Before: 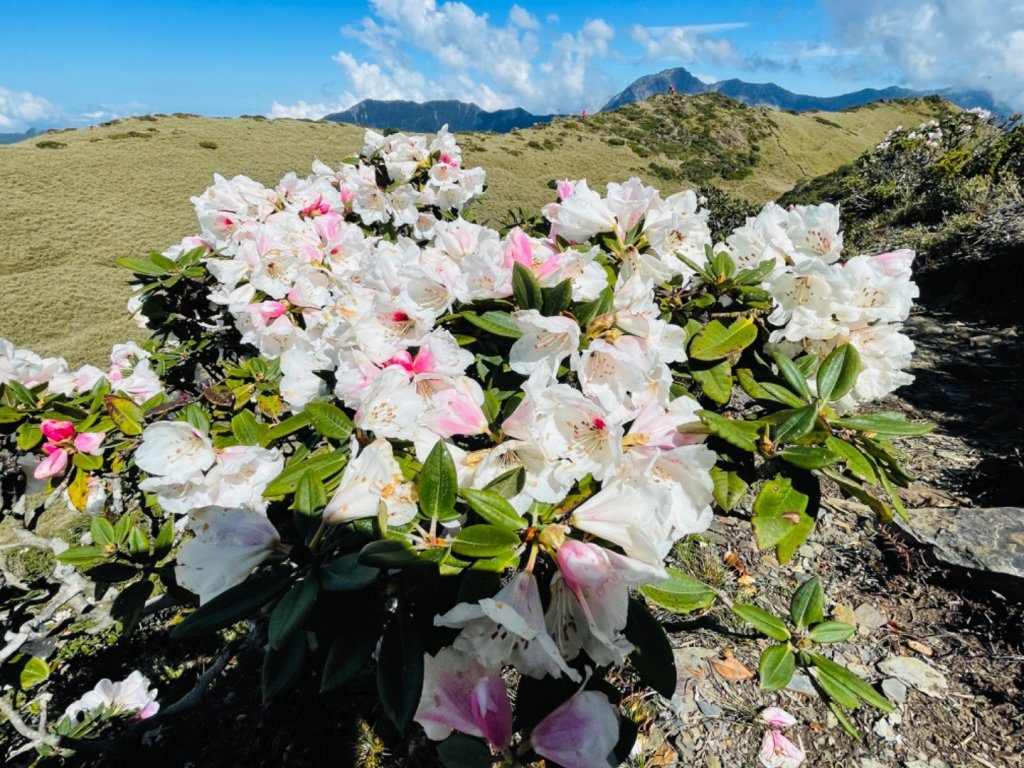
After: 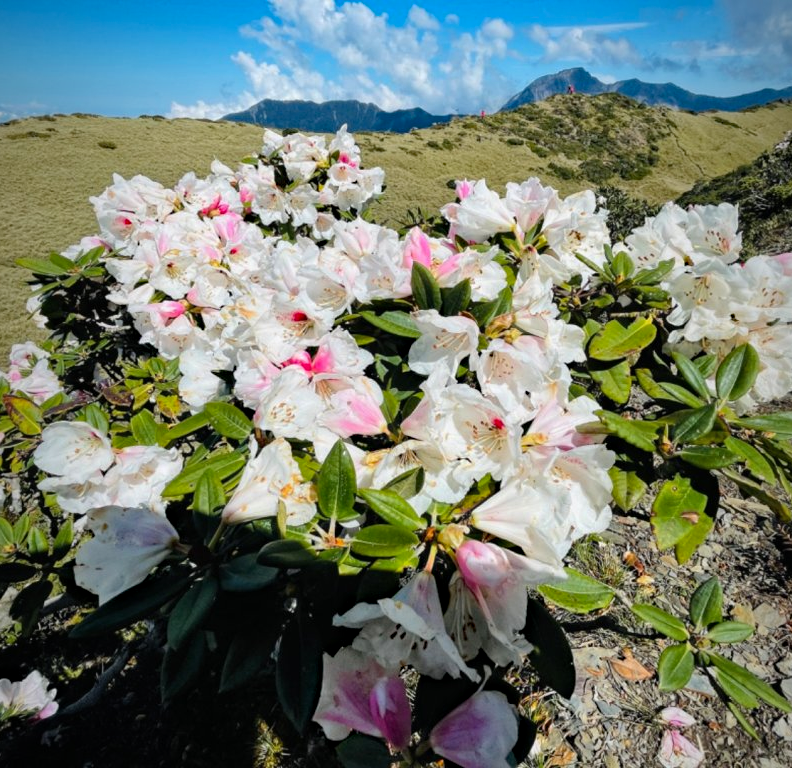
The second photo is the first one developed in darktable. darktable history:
vignetting: fall-off start 96.21%, fall-off radius 100.63%, saturation -0.034, width/height ratio 0.611
crop: left 9.877%, right 12.532%
levels: levels [0, 0.499, 1]
haze removal: compatibility mode true, adaptive false
exposure: compensate highlight preservation false
